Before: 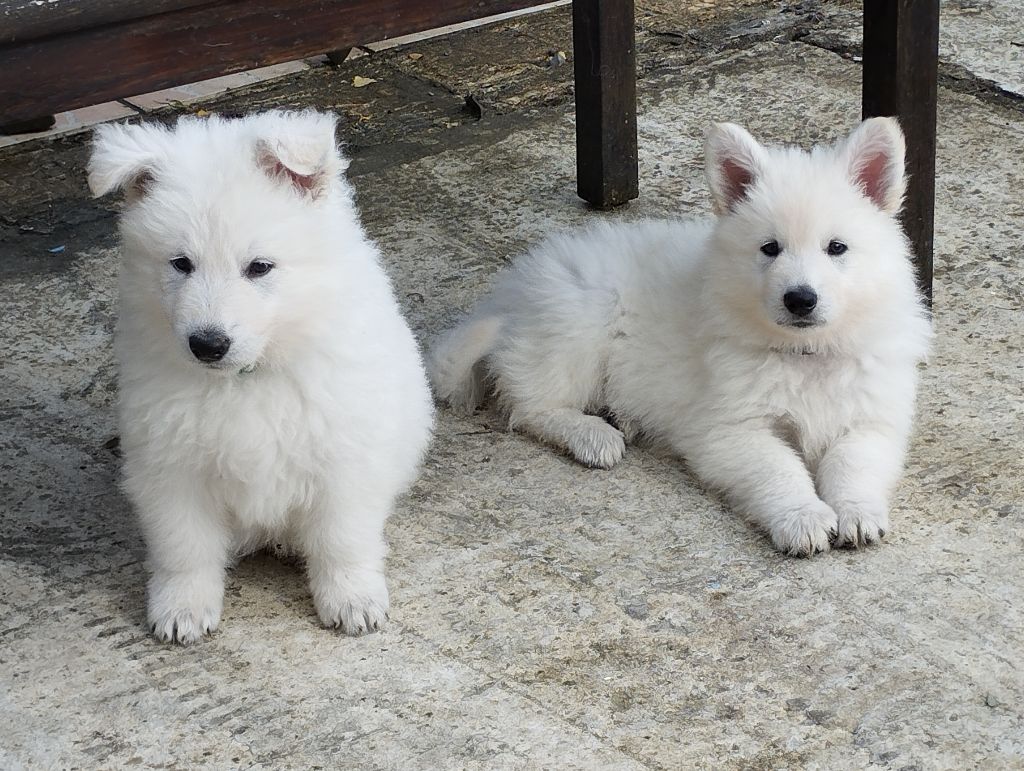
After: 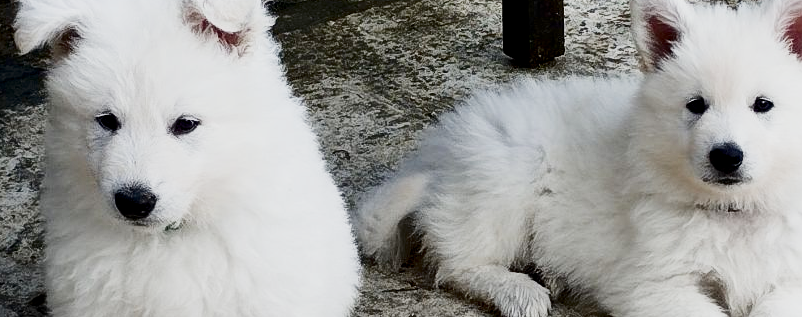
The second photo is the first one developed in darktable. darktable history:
crop: left 7.312%, top 18.646%, right 14.34%, bottom 40.129%
filmic rgb: black relative exposure -11.37 EV, white relative exposure 3.24 EV, hardness 6.79, add noise in highlights 0.001, preserve chrominance no, color science v3 (2019), use custom middle-gray values true, contrast in highlights soft
exposure: black level correction 0.01, exposure 0.017 EV, compensate highlight preservation false
contrast brightness saturation: contrast 0.307, brightness -0.078, saturation 0.165
